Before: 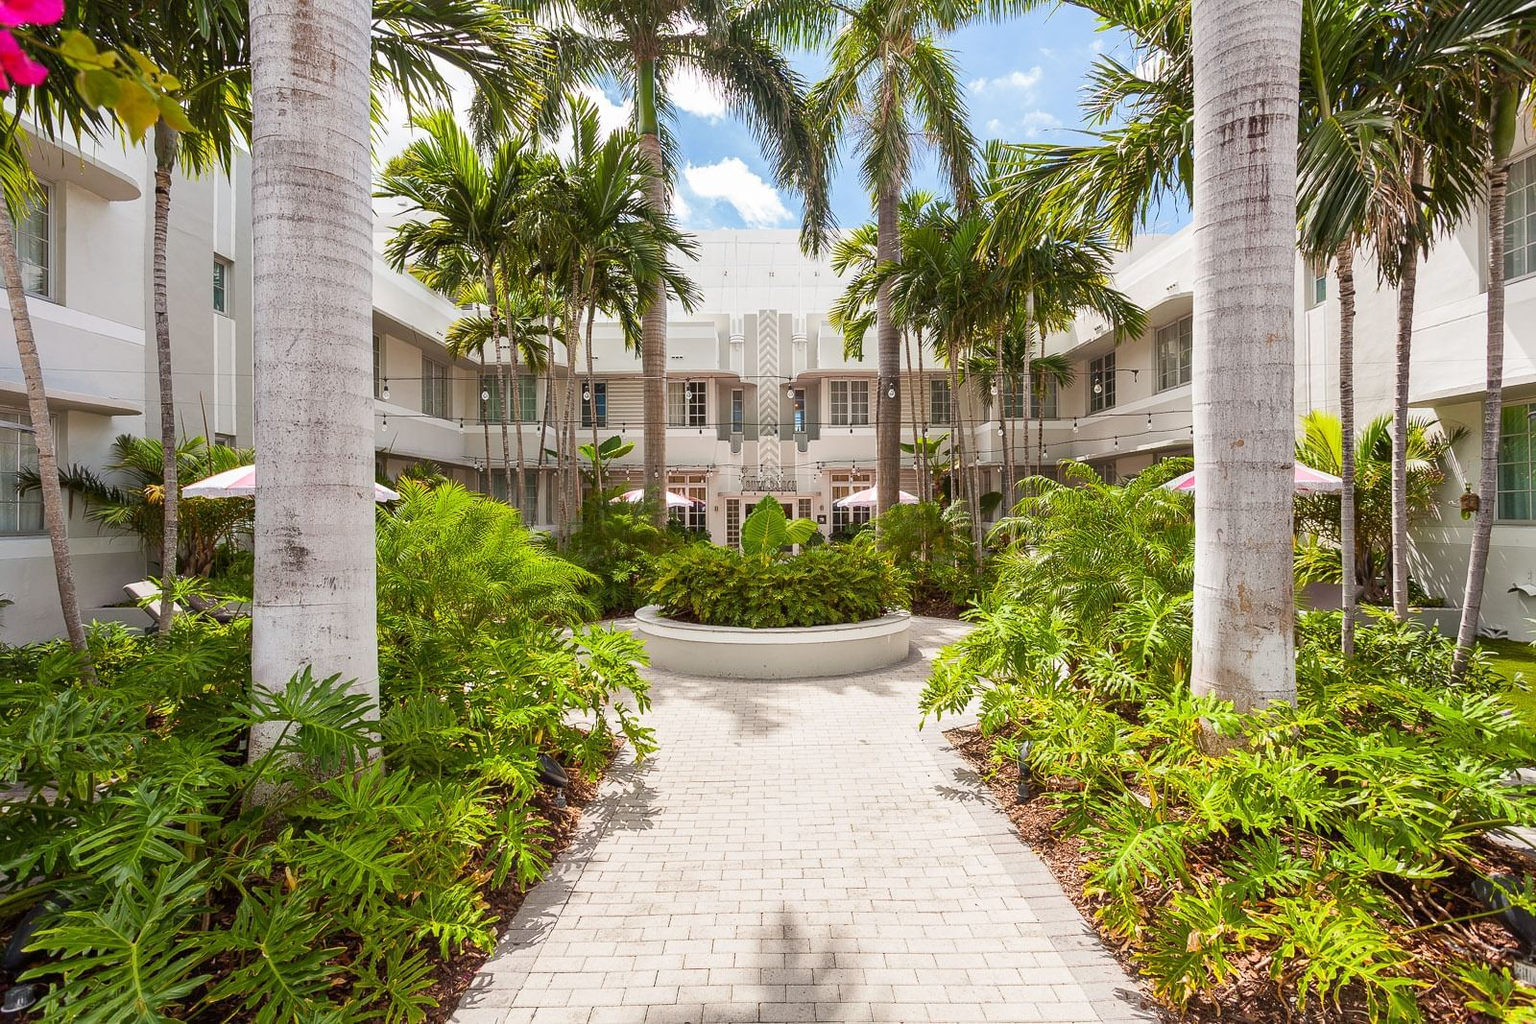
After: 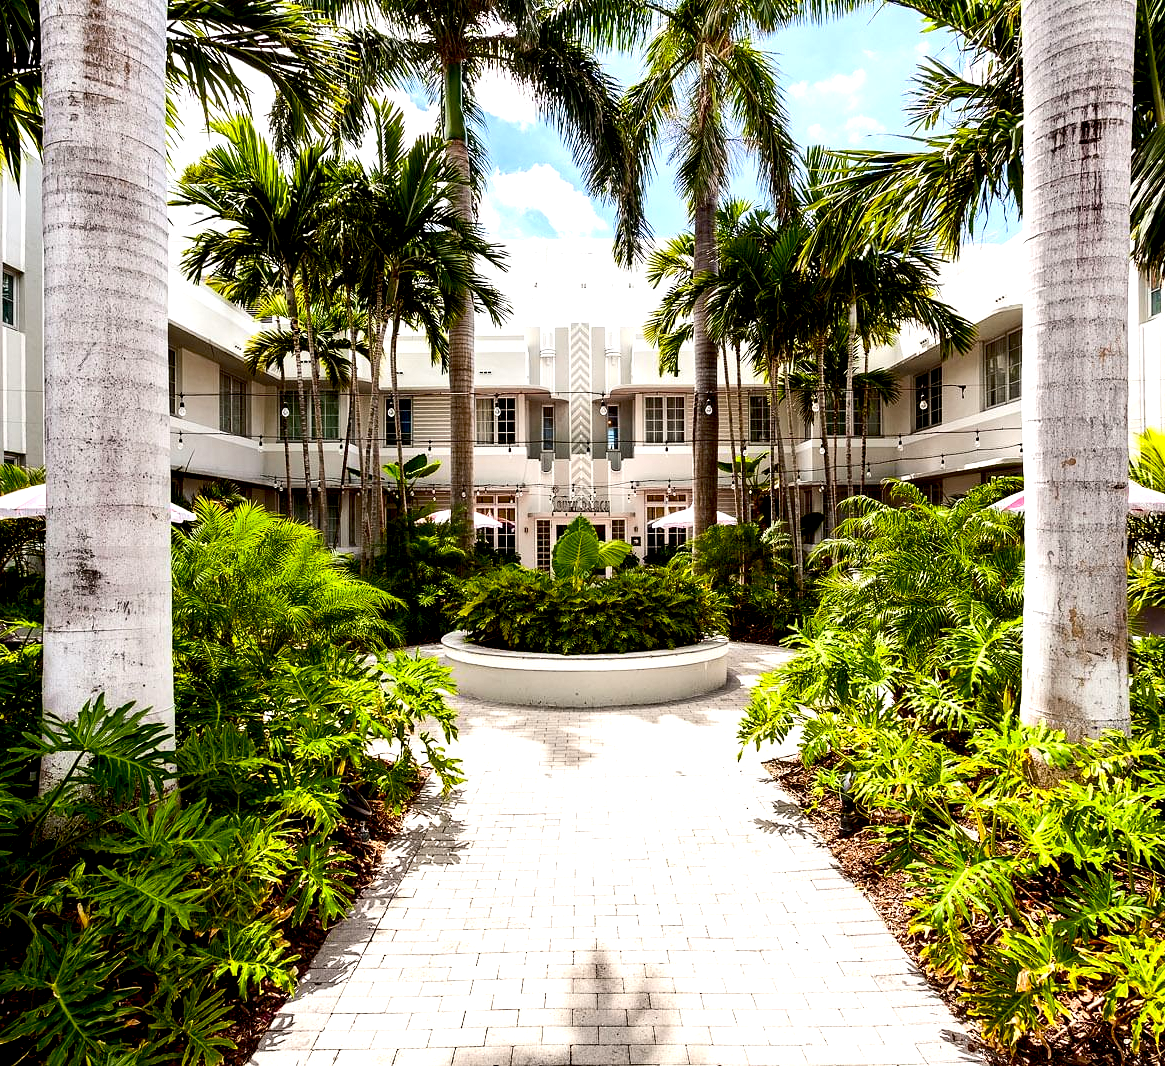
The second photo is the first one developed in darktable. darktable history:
exposure: black level correction 0.046, exposure -0.235 EV, compensate highlight preservation false
crop: left 13.763%, top 0%, right 13.402%
tone equalizer: -8 EV -1.1 EV, -7 EV -0.982 EV, -6 EV -0.898 EV, -5 EV -0.577 EV, -3 EV 0.547 EV, -2 EV 0.845 EV, -1 EV 1.01 EV, +0 EV 1.07 EV, edges refinement/feathering 500, mask exposure compensation -1.57 EV, preserve details no
